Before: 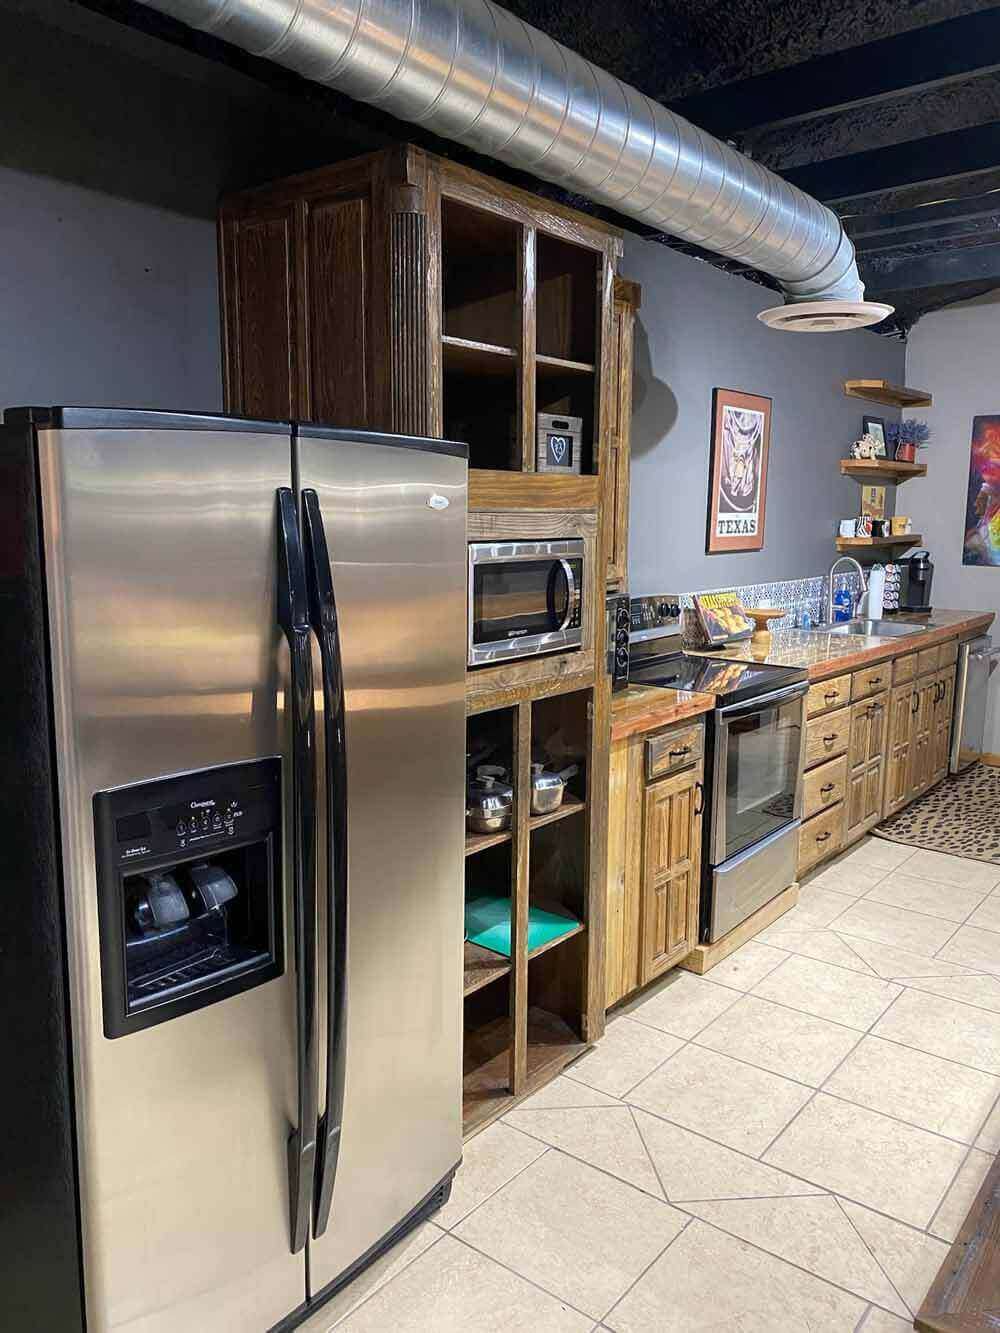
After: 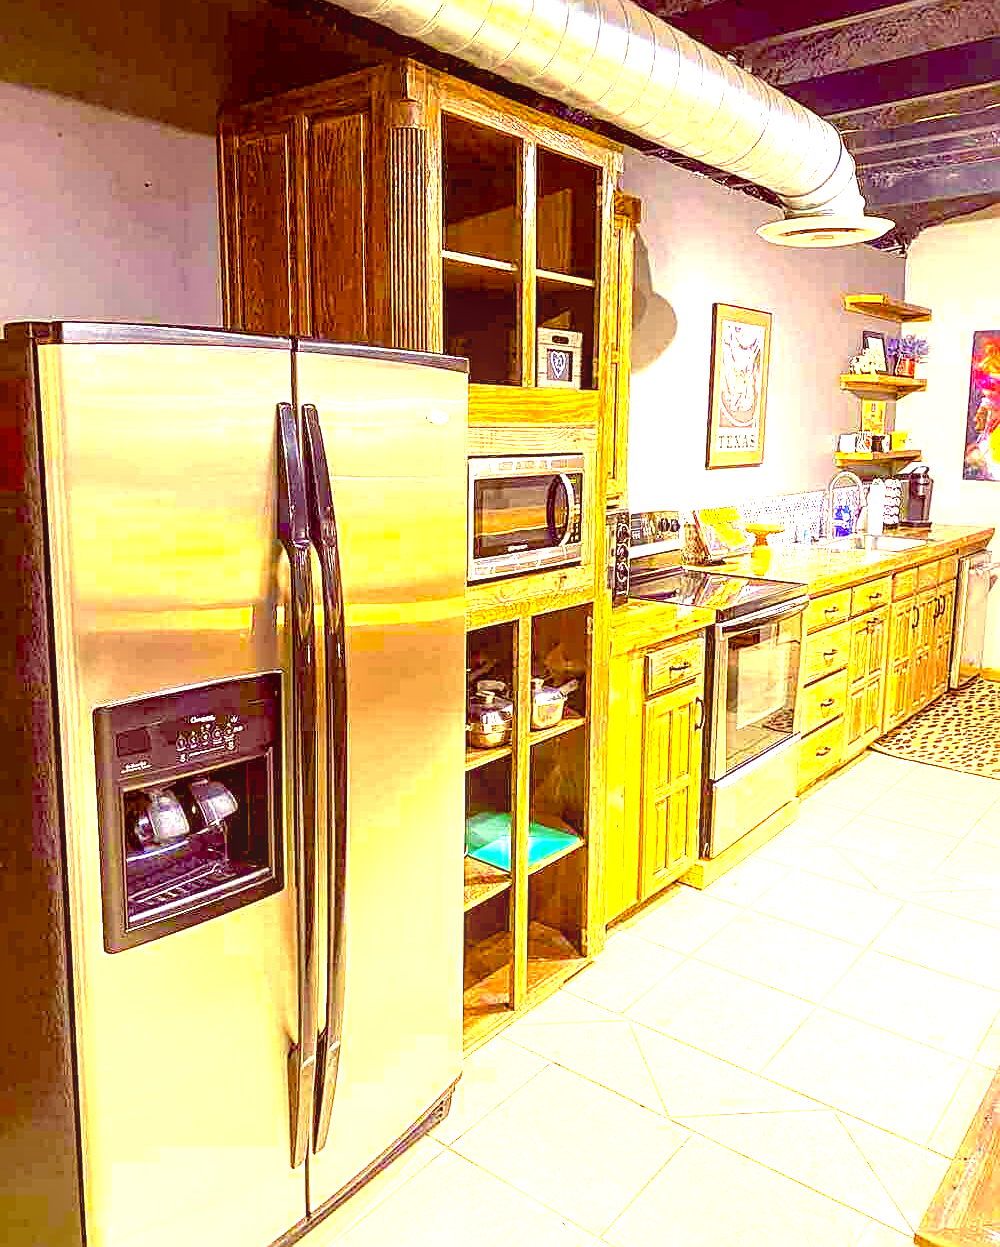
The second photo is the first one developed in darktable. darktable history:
crop and rotate: top 6.407%
color balance rgb: global offset › chroma 0.399%, global offset › hue 34.03°, linear chroma grading › shadows -29.421%, linear chroma grading › global chroma 34.811%, perceptual saturation grading › global saturation 20%, perceptual saturation grading › highlights -24.821%, perceptual saturation grading › shadows 49.69%, global vibrance 14.615%
tone equalizer: on, module defaults
exposure: exposure 2.225 EV, compensate highlight preservation false
sharpen: on, module defaults
color correction: highlights a* 9.85, highlights b* 38.64, shadows a* 14.6, shadows b* 3.44
local contrast: on, module defaults
